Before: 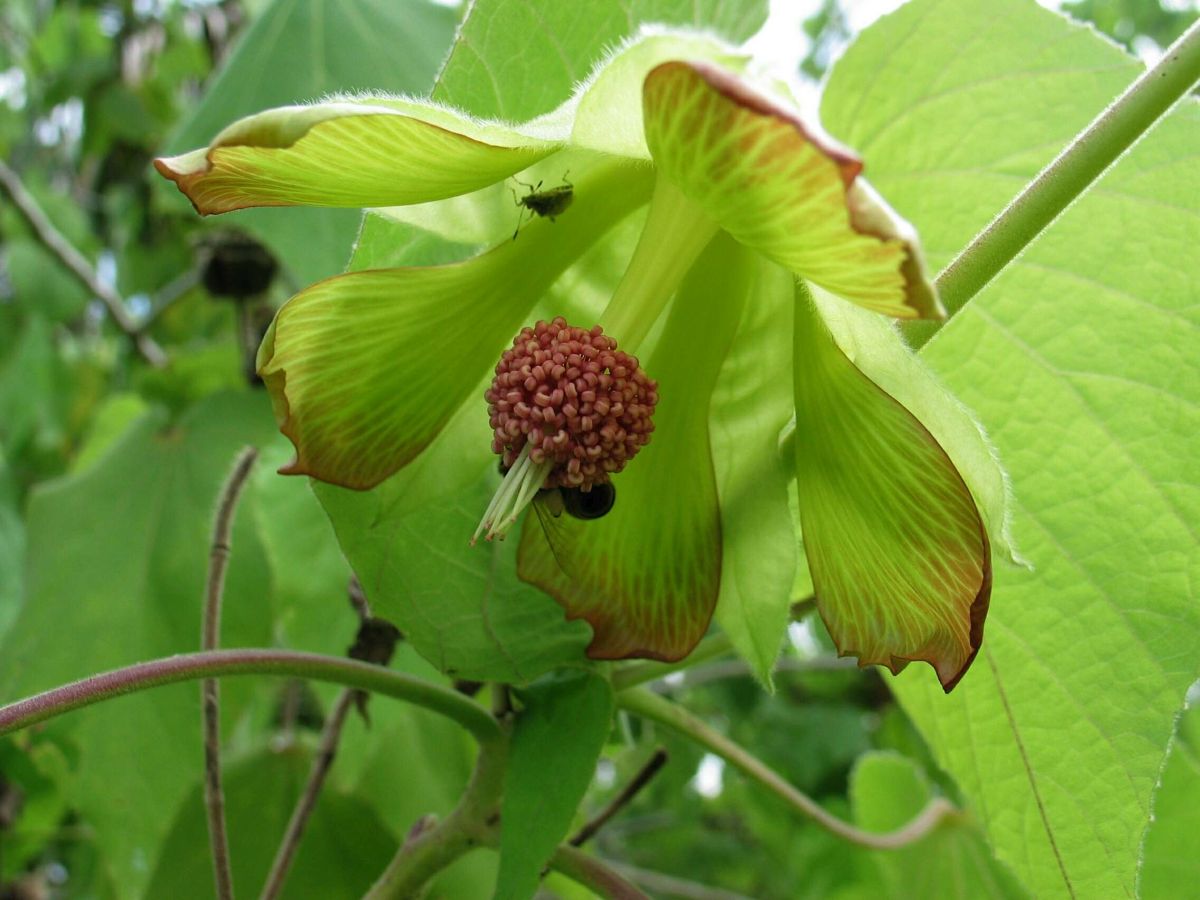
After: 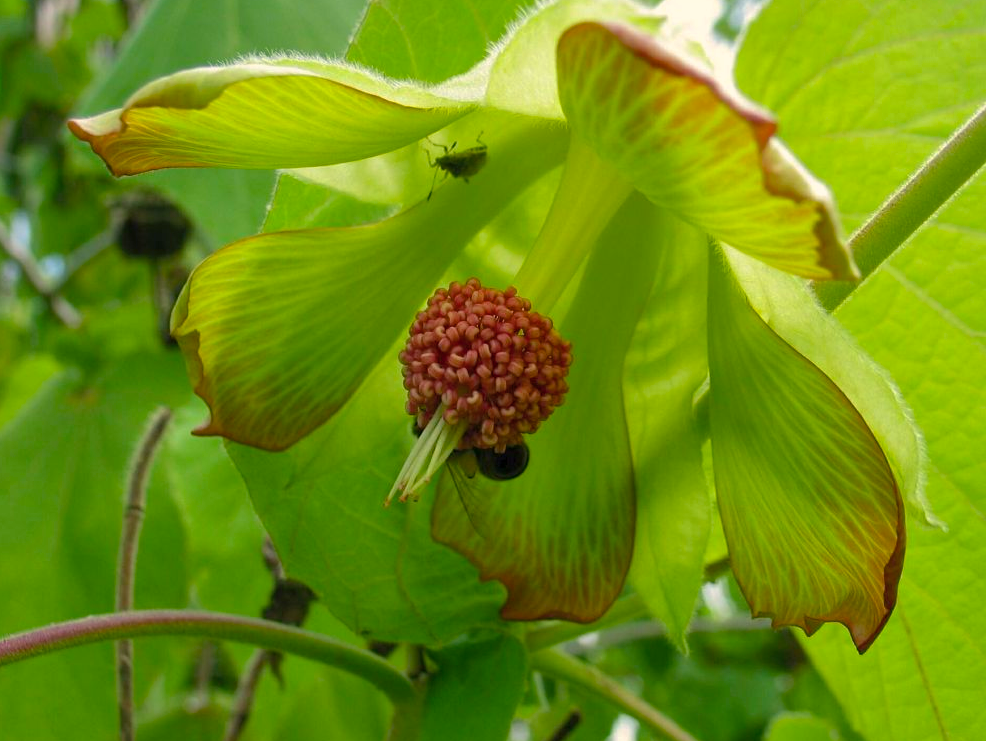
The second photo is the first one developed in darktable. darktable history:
crop and rotate: left 7.237%, top 4.41%, right 10.557%, bottom 13.16%
color balance rgb: highlights gain › chroma 2.986%, highlights gain › hue 75.81°, linear chroma grading › shadows 15.925%, perceptual saturation grading › global saturation 14.986%, perceptual brilliance grading › global brilliance 2.71%, perceptual brilliance grading › highlights -3.102%, perceptual brilliance grading › shadows 3.552%
shadows and highlights: on, module defaults
